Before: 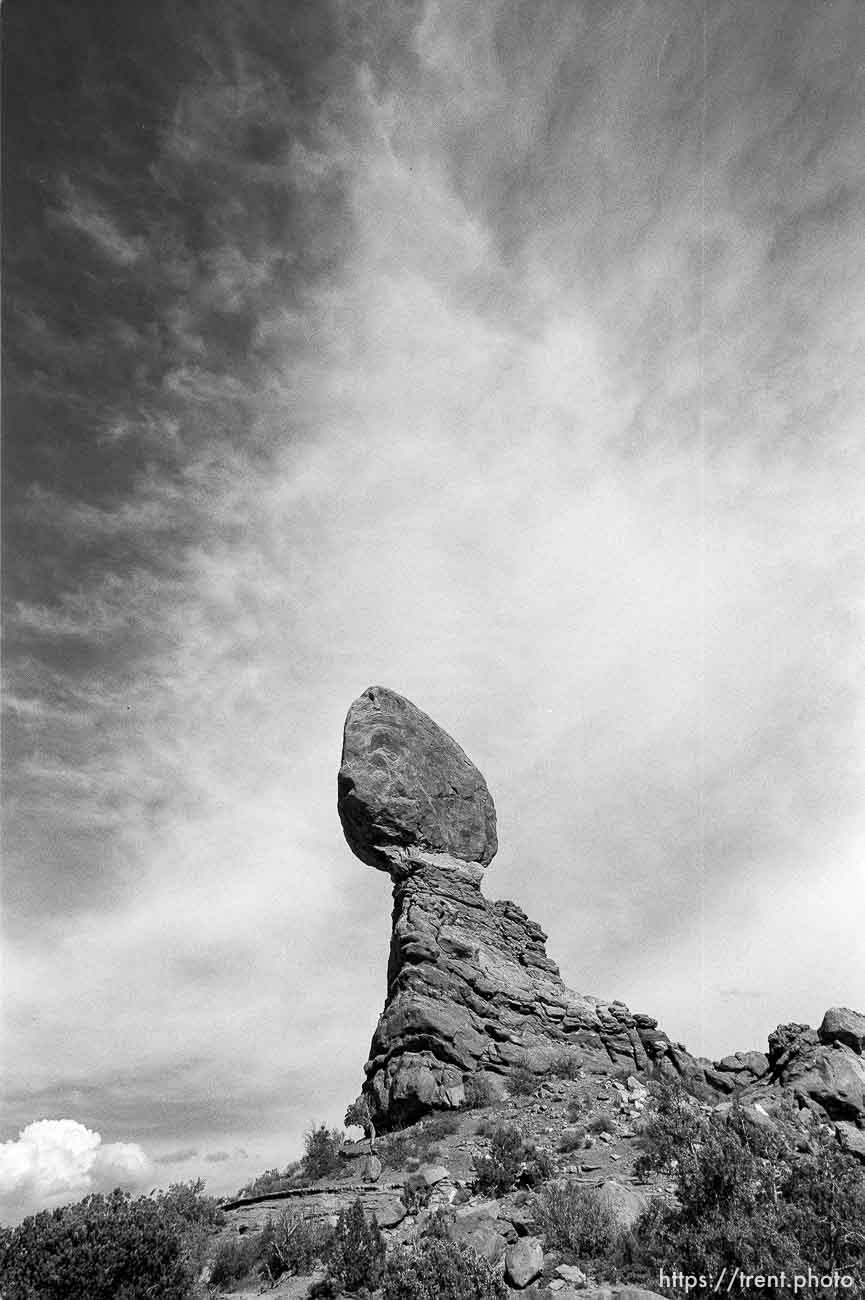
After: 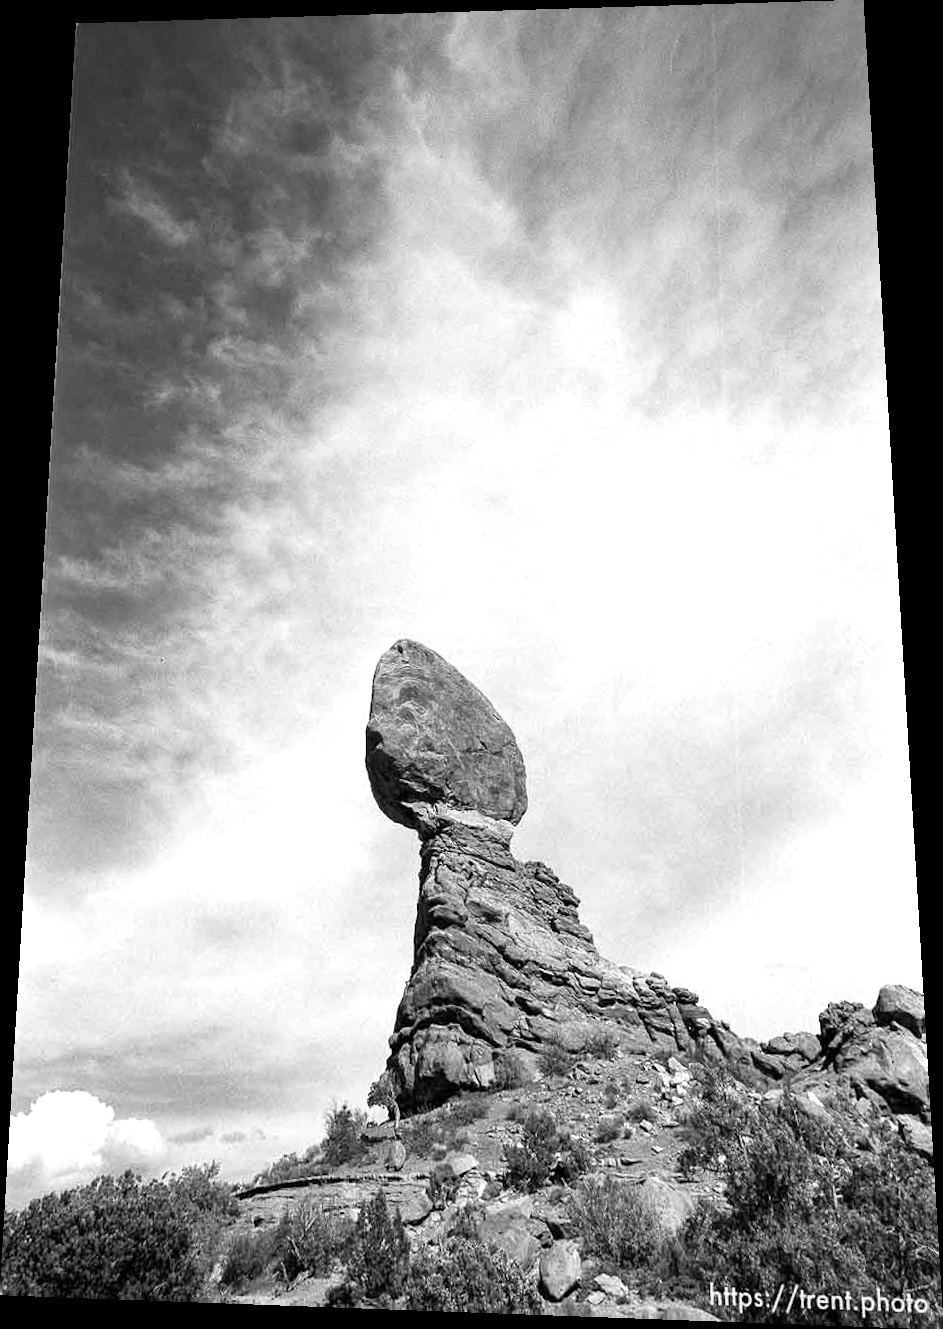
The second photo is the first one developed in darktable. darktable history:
color balance rgb: perceptual saturation grading › global saturation 20%, global vibrance 20%
exposure: black level correction 0, exposure 0.5 EV, compensate highlight preservation false
rotate and perspective: rotation 0.128°, lens shift (vertical) -0.181, lens shift (horizontal) -0.044, shear 0.001, automatic cropping off
